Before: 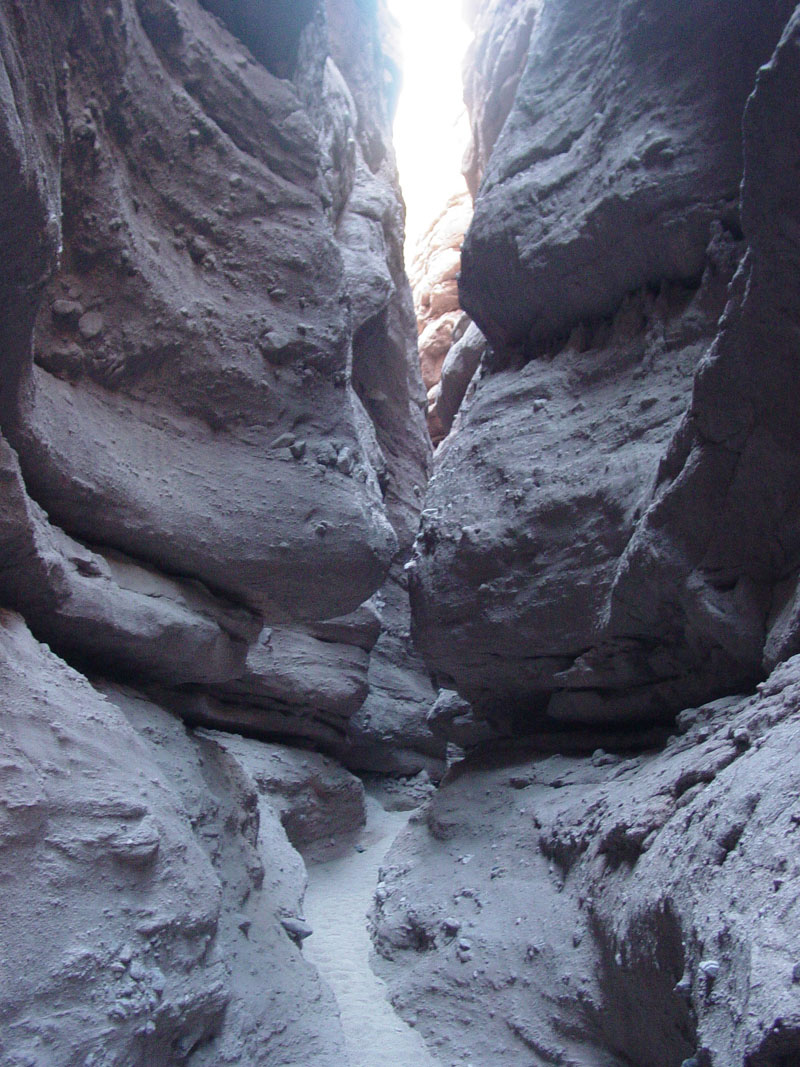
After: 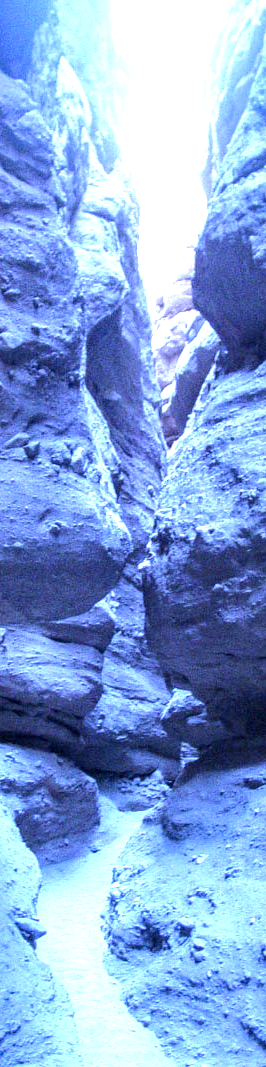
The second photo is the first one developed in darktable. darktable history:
exposure: black level correction 0, exposure 1.2 EV, compensate highlight preservation false
local contrast: highlights 60%, shadows 60%, detail 160%
white balance: red 0.766, blue 1.537
crop: left 33.36%, right 33.36%
